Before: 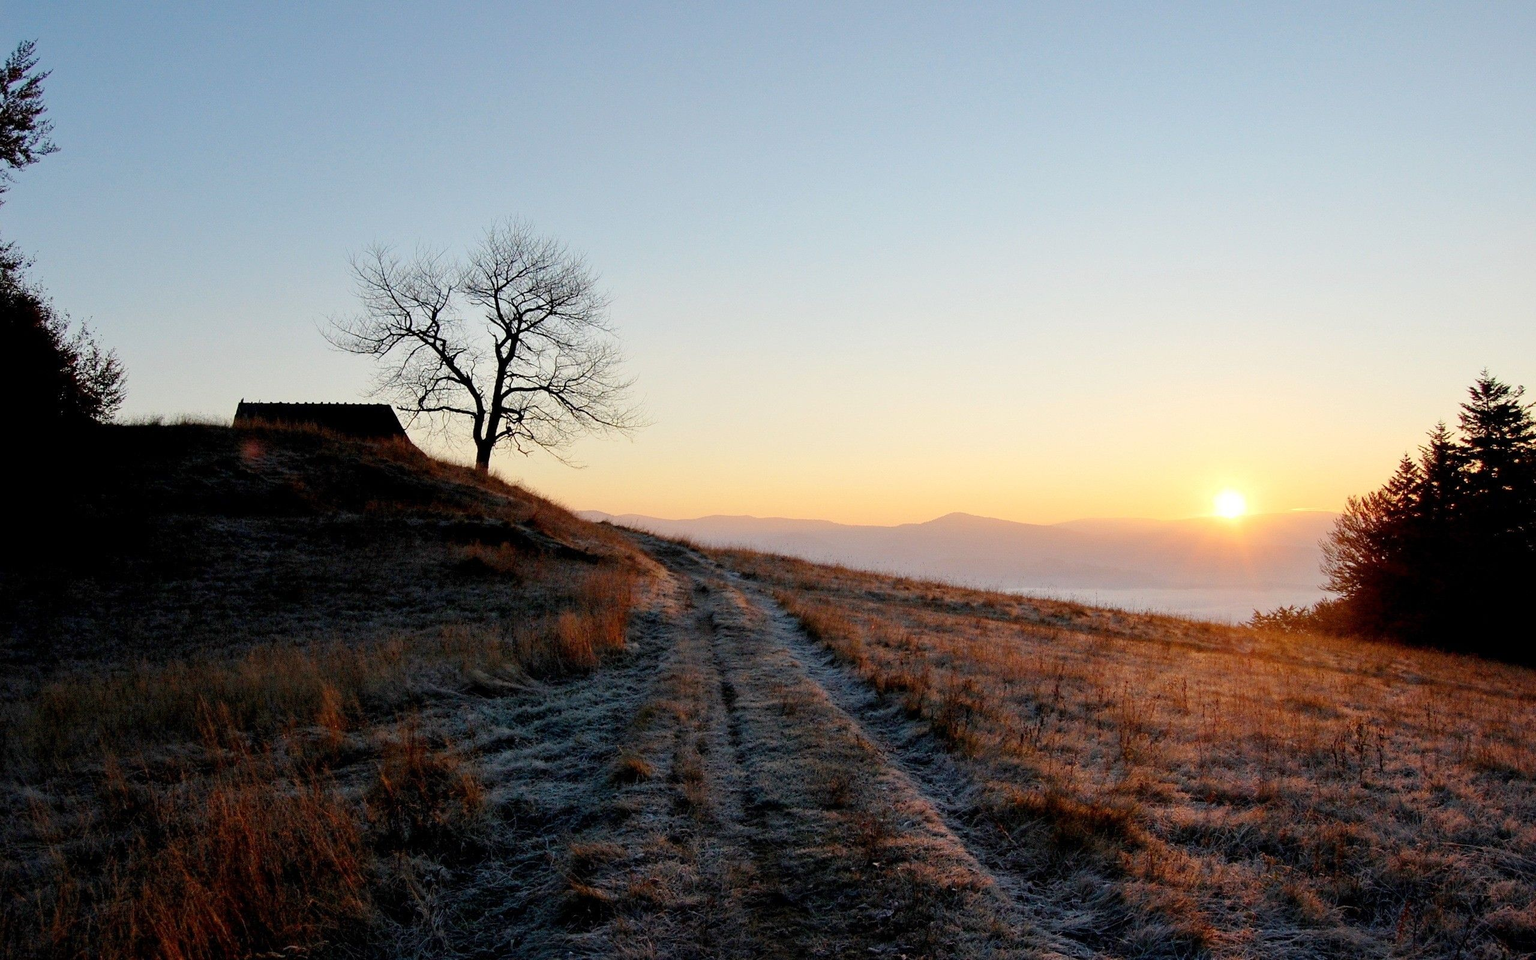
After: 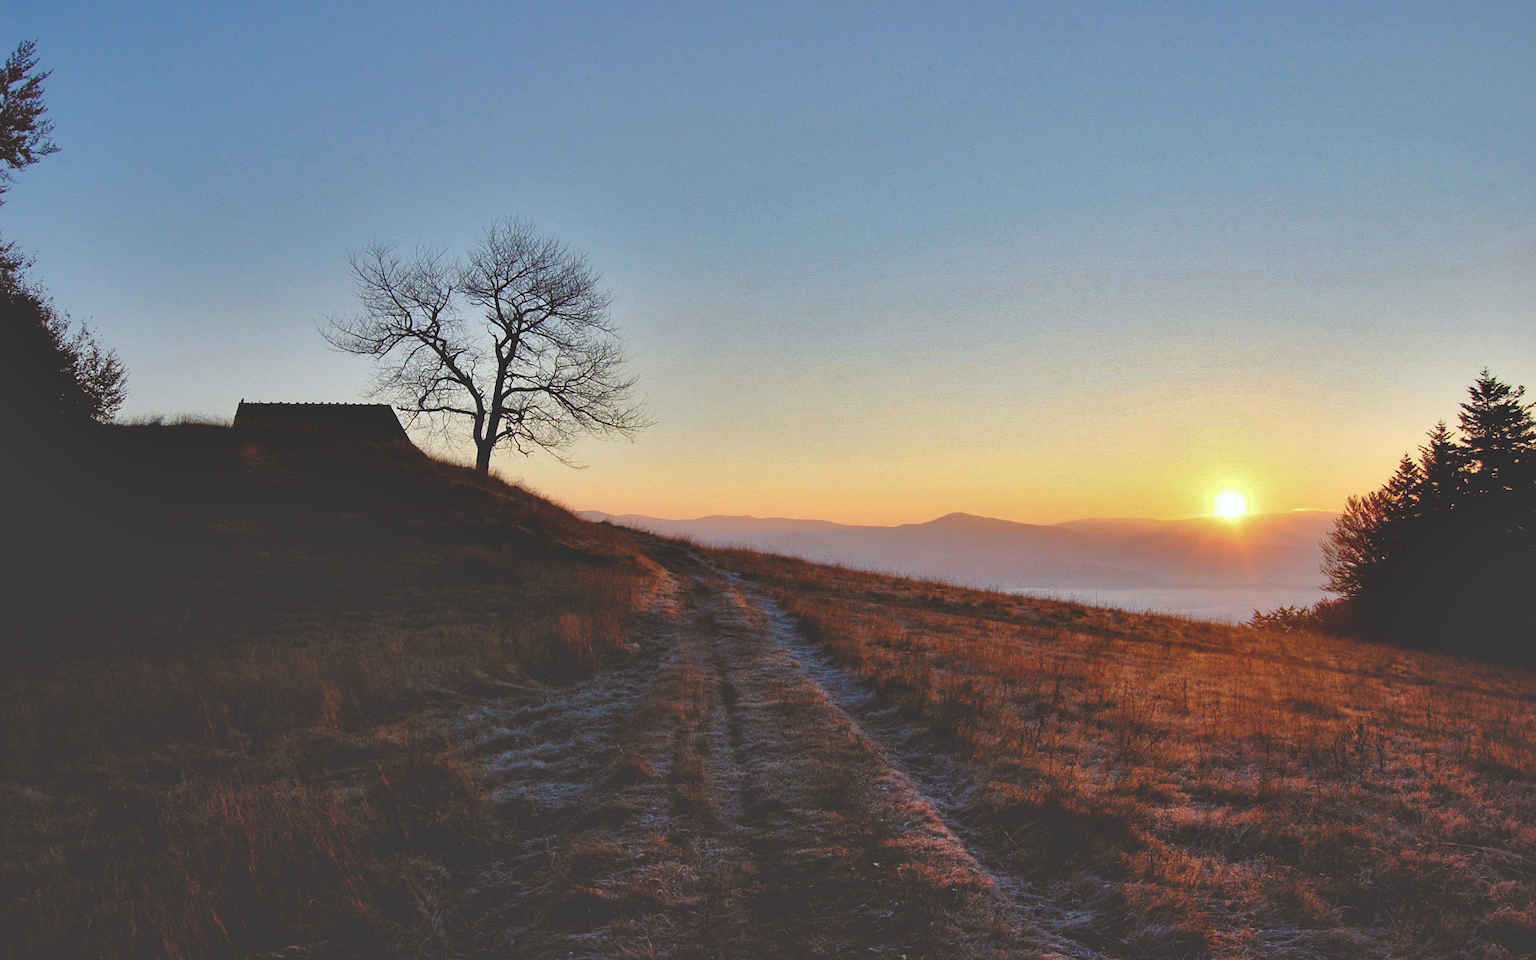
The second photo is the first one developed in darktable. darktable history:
rgb curve: curves: ch0 [(0, 0.186) (0.314, 0.284) (0.775, 0.708) (1, 1)], compensate middle gray true, preserve colors none
color balance rgb: perceptual saturation grading › global saturation 20%, perceptual saturation grading › highlights -25%, perceptual saturation grading › shadows 50%
shadows and highlights: radius 108.52, shadows 44.07, highlights -67.8, low approximation 0.01, soften with gaussian
color balance: lift [1, 1.015, 1.004, 0.985], gamma [1, 0.958, 0.971, 1.042], gain [1, 0.956, 0.977, 1.044]
